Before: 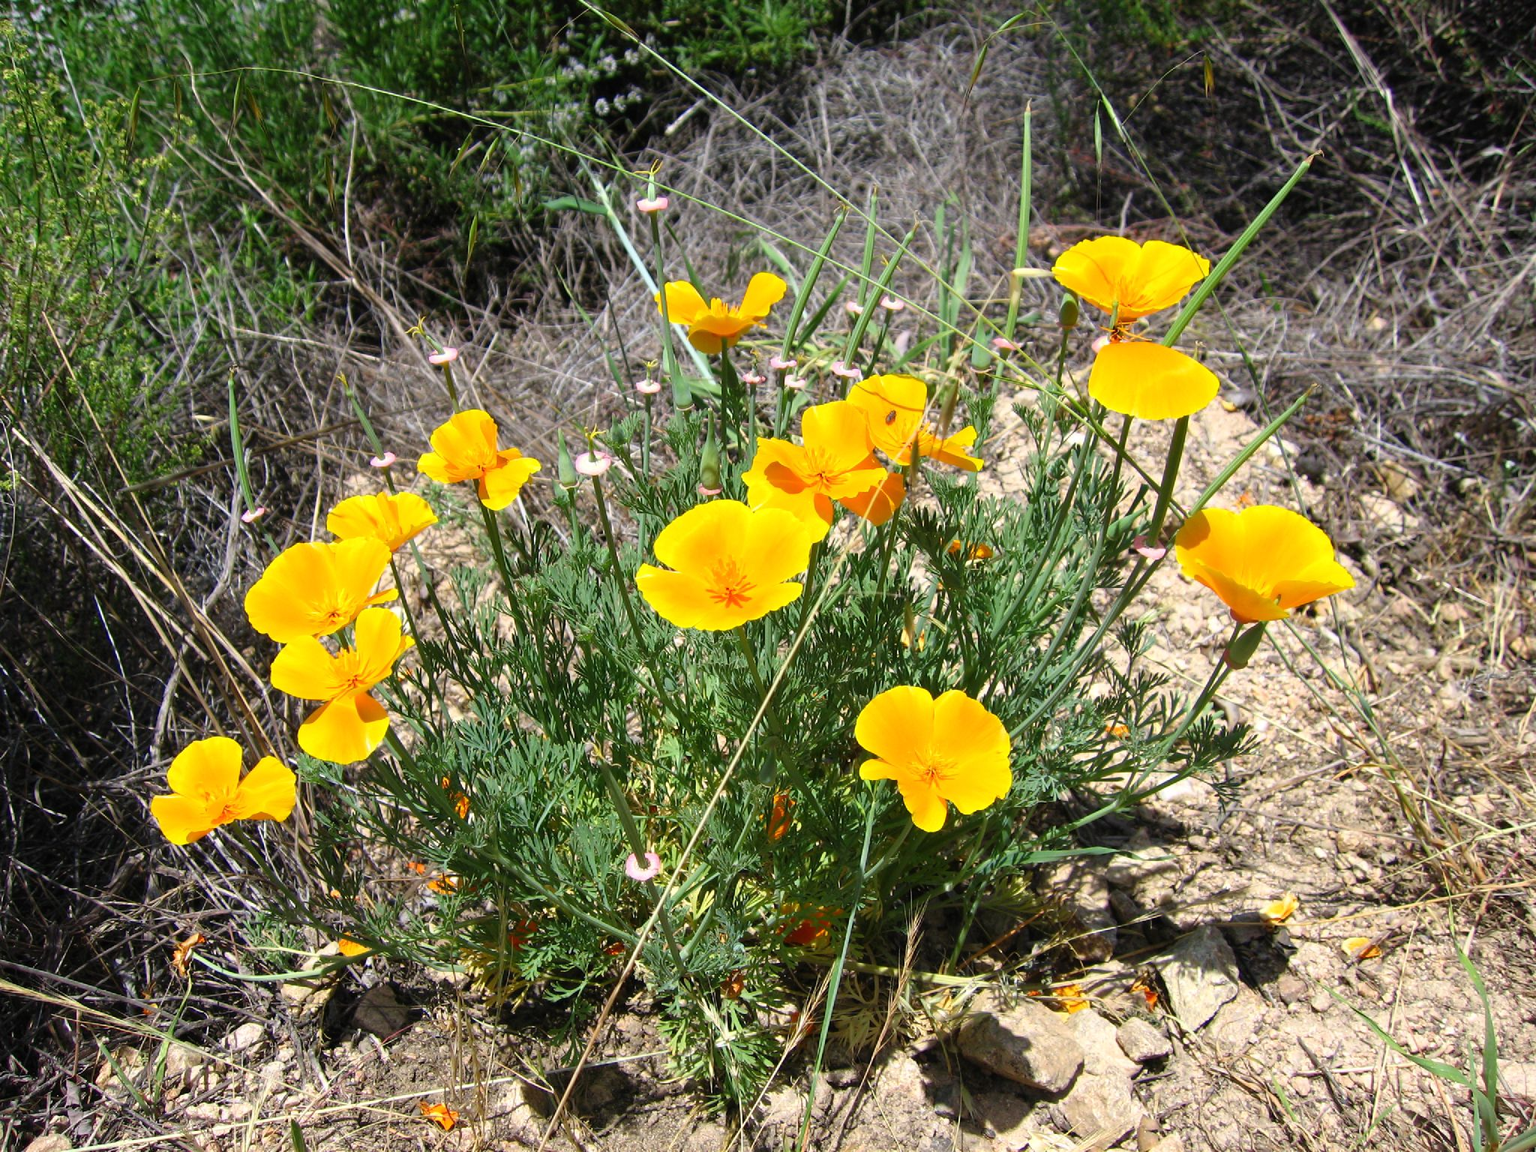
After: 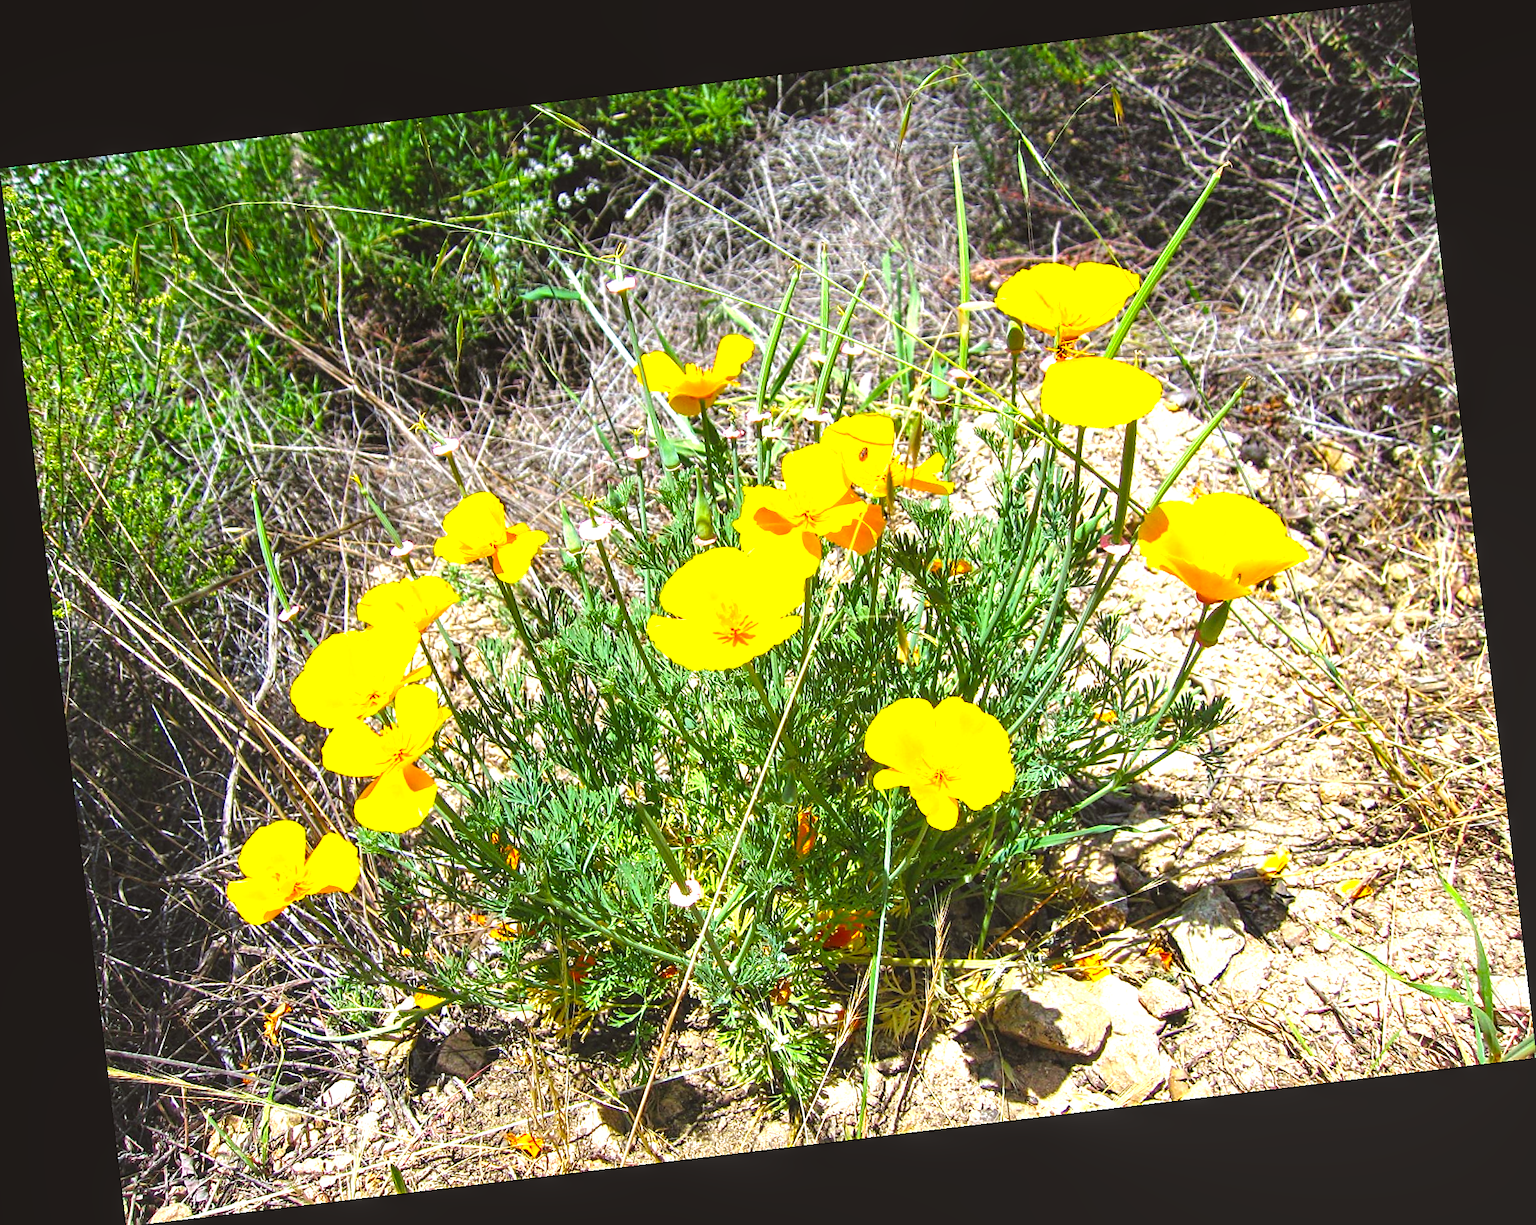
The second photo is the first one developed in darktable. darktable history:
exposure: black level correction -0.005, exposure 1.002 EV, compensate highlight preservation false
contrast brightness saturation: saturation -0.05
color correction: highlights a* -2.73, highlights b* -2.09, shadows a* 2.41, shadows b* 2.73
local contrast: detail 130%
rotate and perspective: rotation -6.83°, automatic cropping off
velvia: strength 6%
color balance rgb: linear chroma grading › global chroma 15%, perceptual saturation grading › global saturation 30%
sharpen: on, module defaults
